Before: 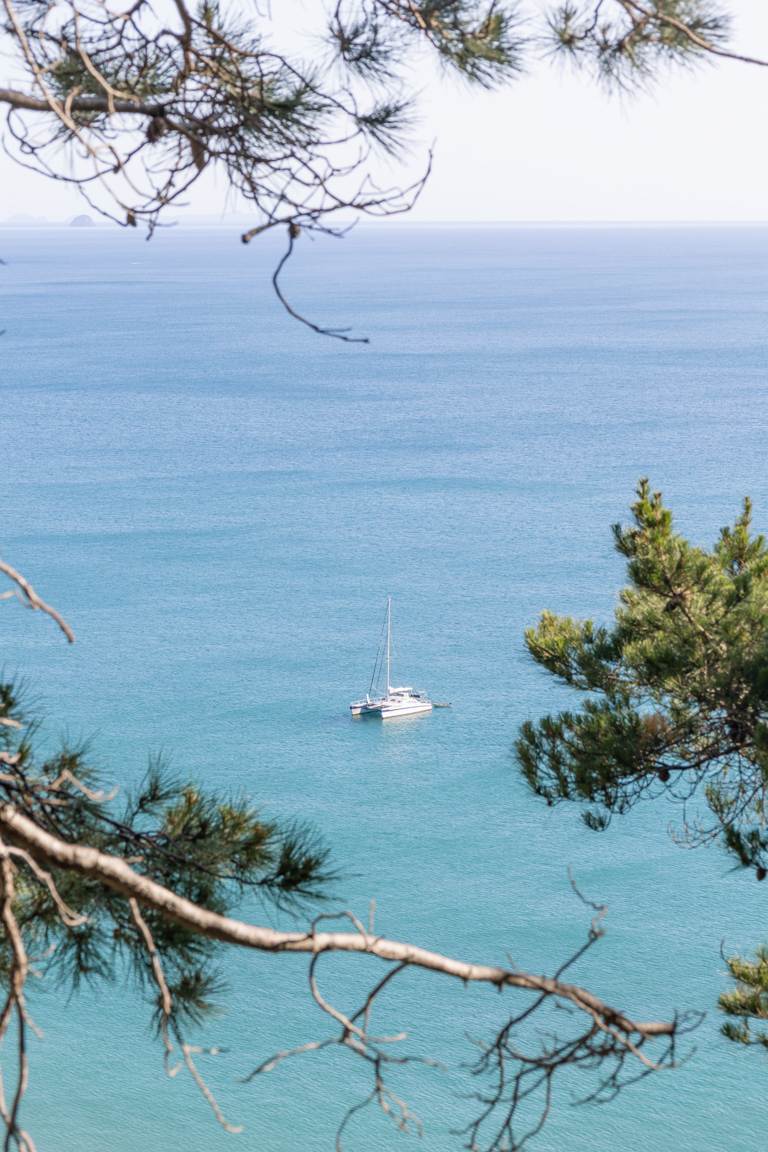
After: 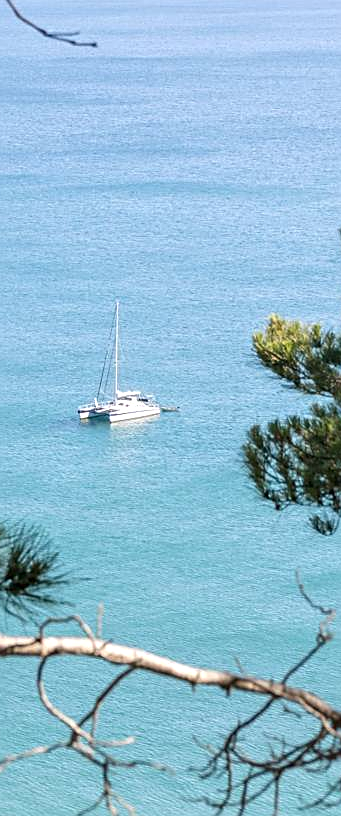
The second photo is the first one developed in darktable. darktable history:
crop: left 35.517%, top 25.723%, right 20.053%, bottom 3.436%
sharpen: on, module defaults
local contrast: mode bilateral grid, contrast 27, coarseness 16, detail 116%, midtone range 0.2
exposure: exposure 0.296 EV, compensate highlight preservation false
